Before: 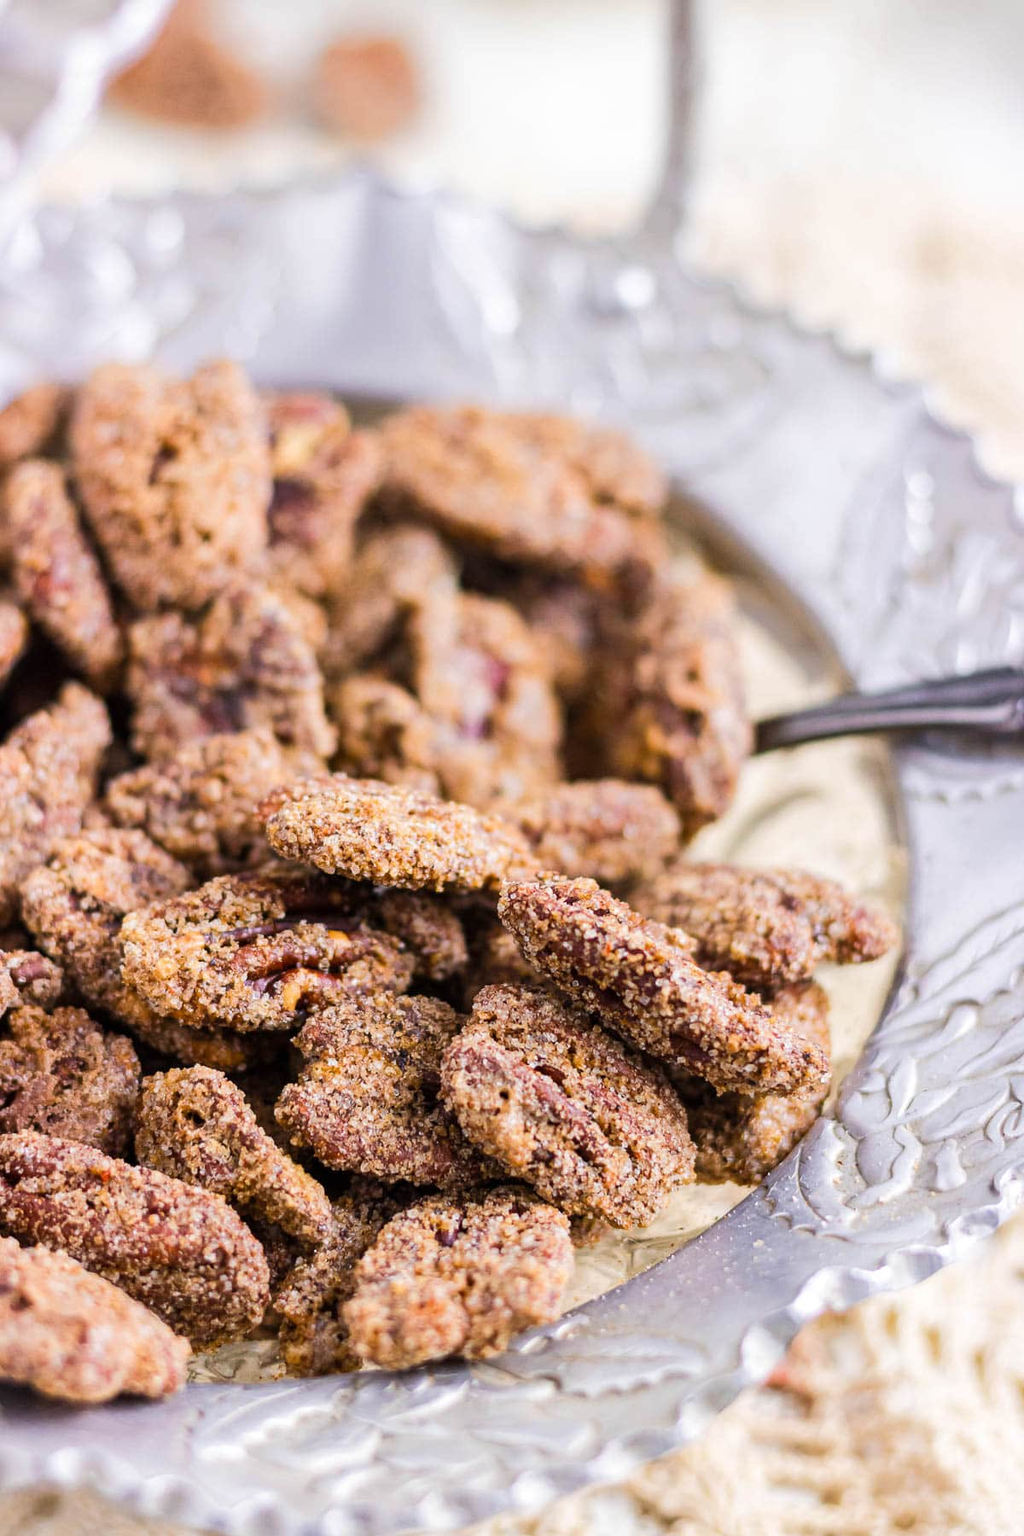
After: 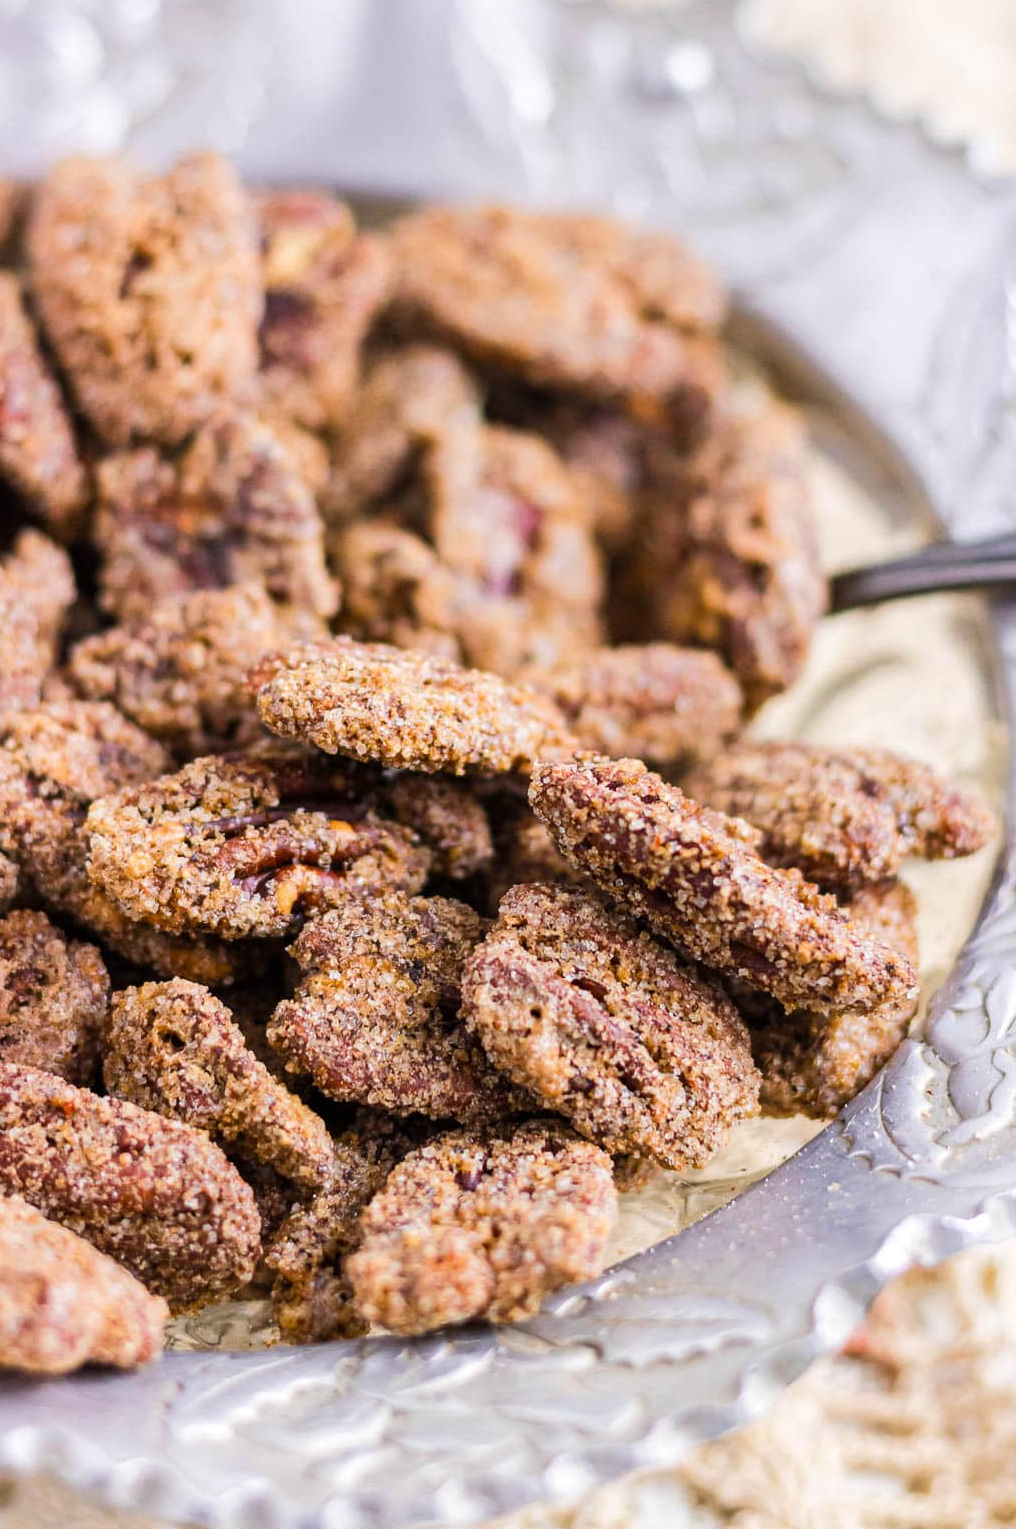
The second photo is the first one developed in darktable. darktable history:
crop and rotate: left 4.628%, top 15.012%, right 10.639%
